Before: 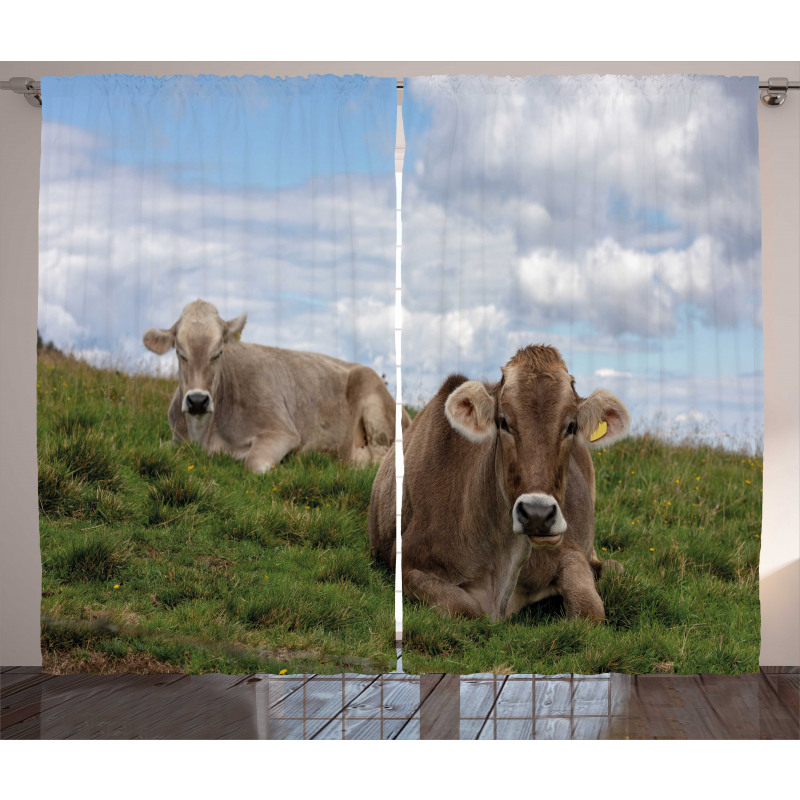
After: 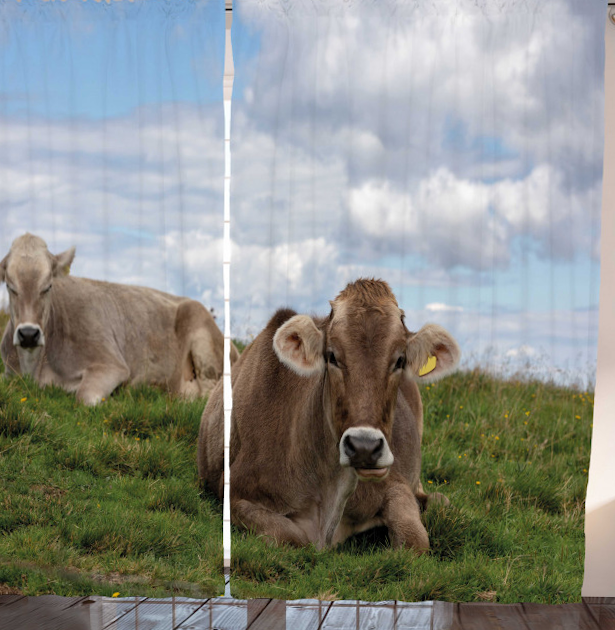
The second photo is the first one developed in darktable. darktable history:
crop: left 19.159%, top 9.58%, bottom 9.58%
rotate and perspective: rotation 0.074°, lens shift (vertical) 0.096, lens shift (horizontal) -0.041, crop left 0.043, crop right 0.952, crop top 0.024, crop bottom 0.979
